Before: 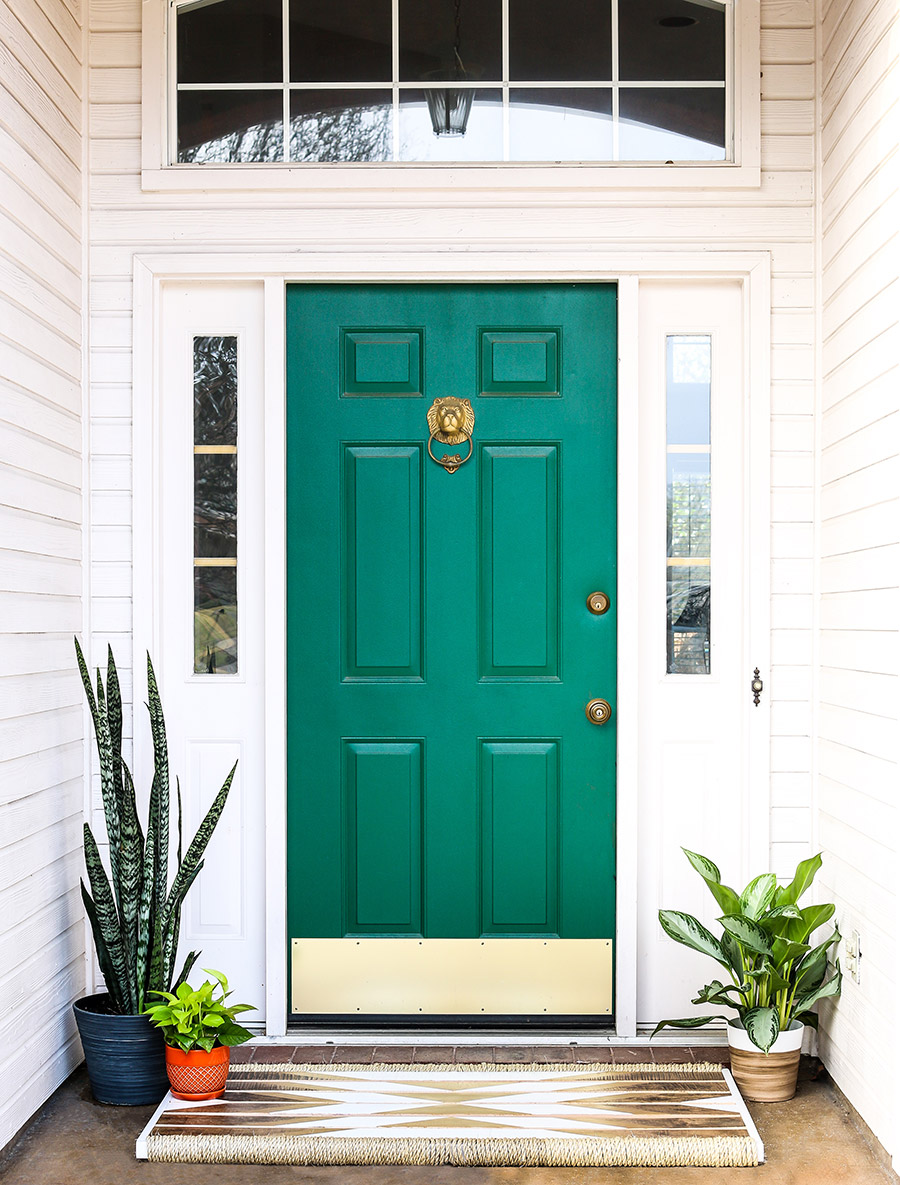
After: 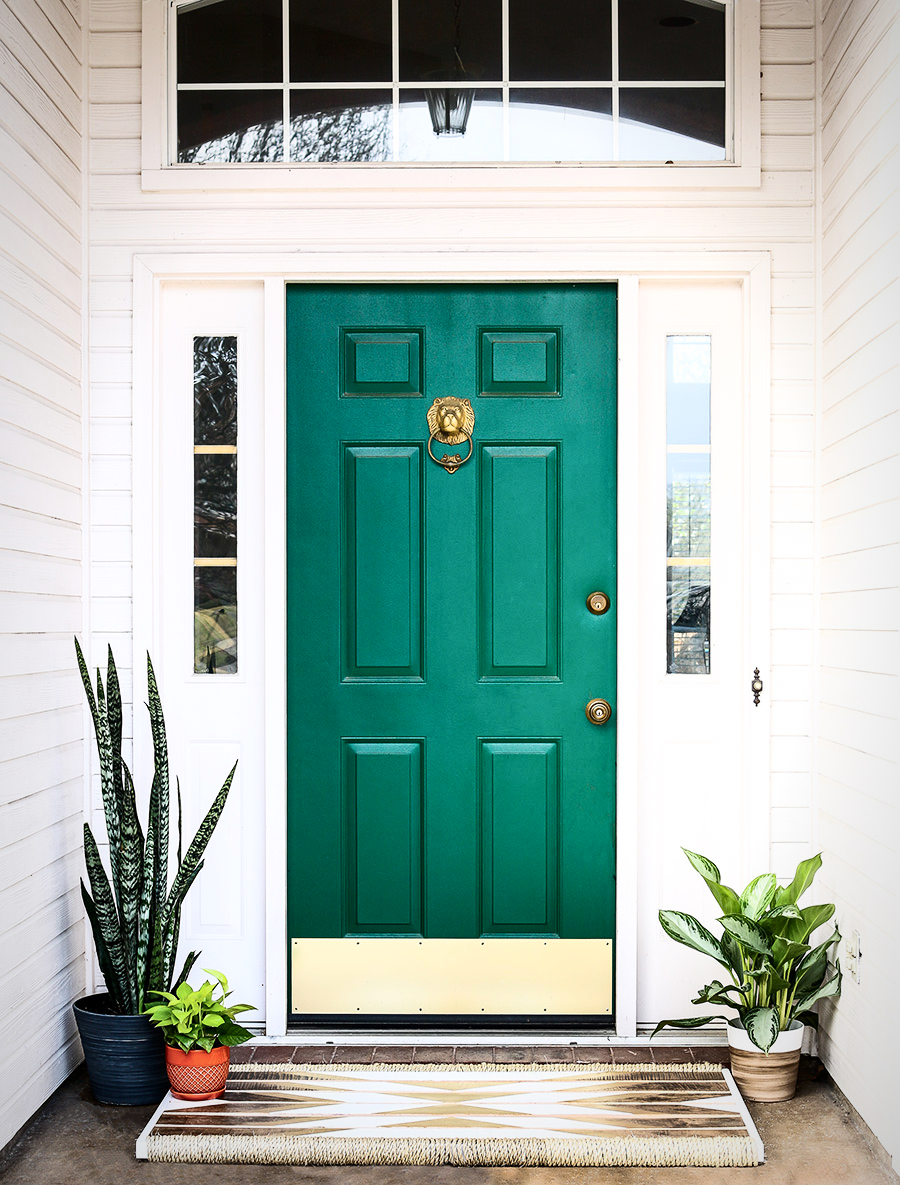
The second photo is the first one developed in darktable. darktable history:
white balance: emerald 1
contrast brightness saturation: contrast 0.28
vignetting: fall-off radius 70%, automatic ratio true
shadows and highlights: shadows 25, highlights -25
